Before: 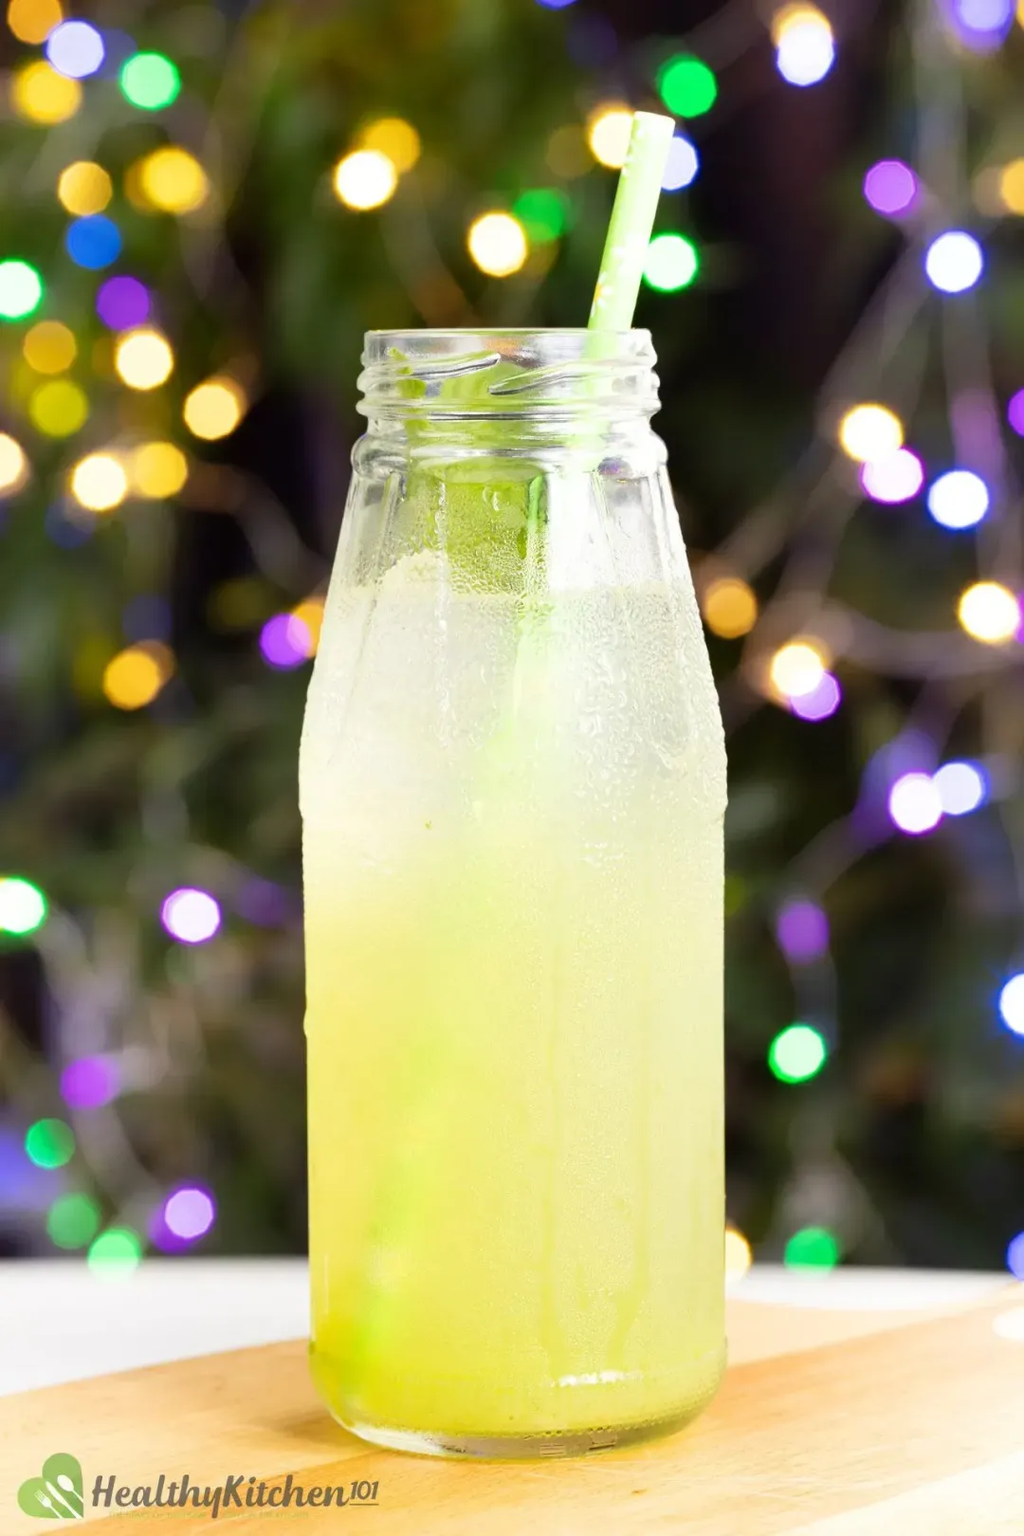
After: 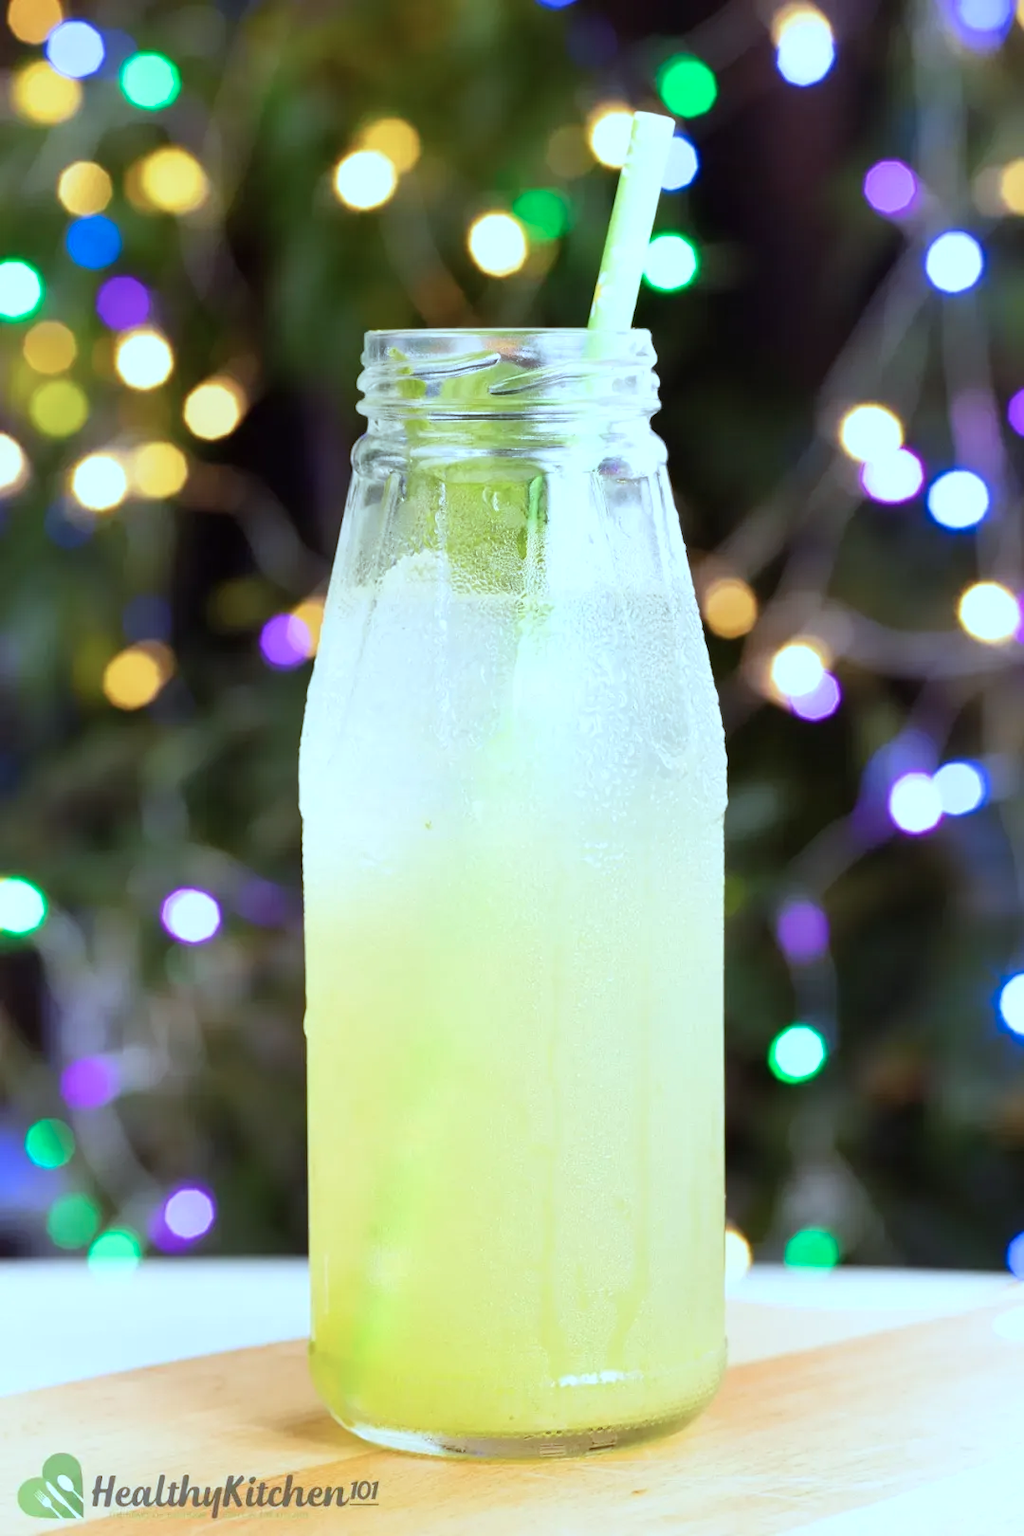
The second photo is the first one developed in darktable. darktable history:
color correction: highlights a* -8.77, highlights b* -22.53
